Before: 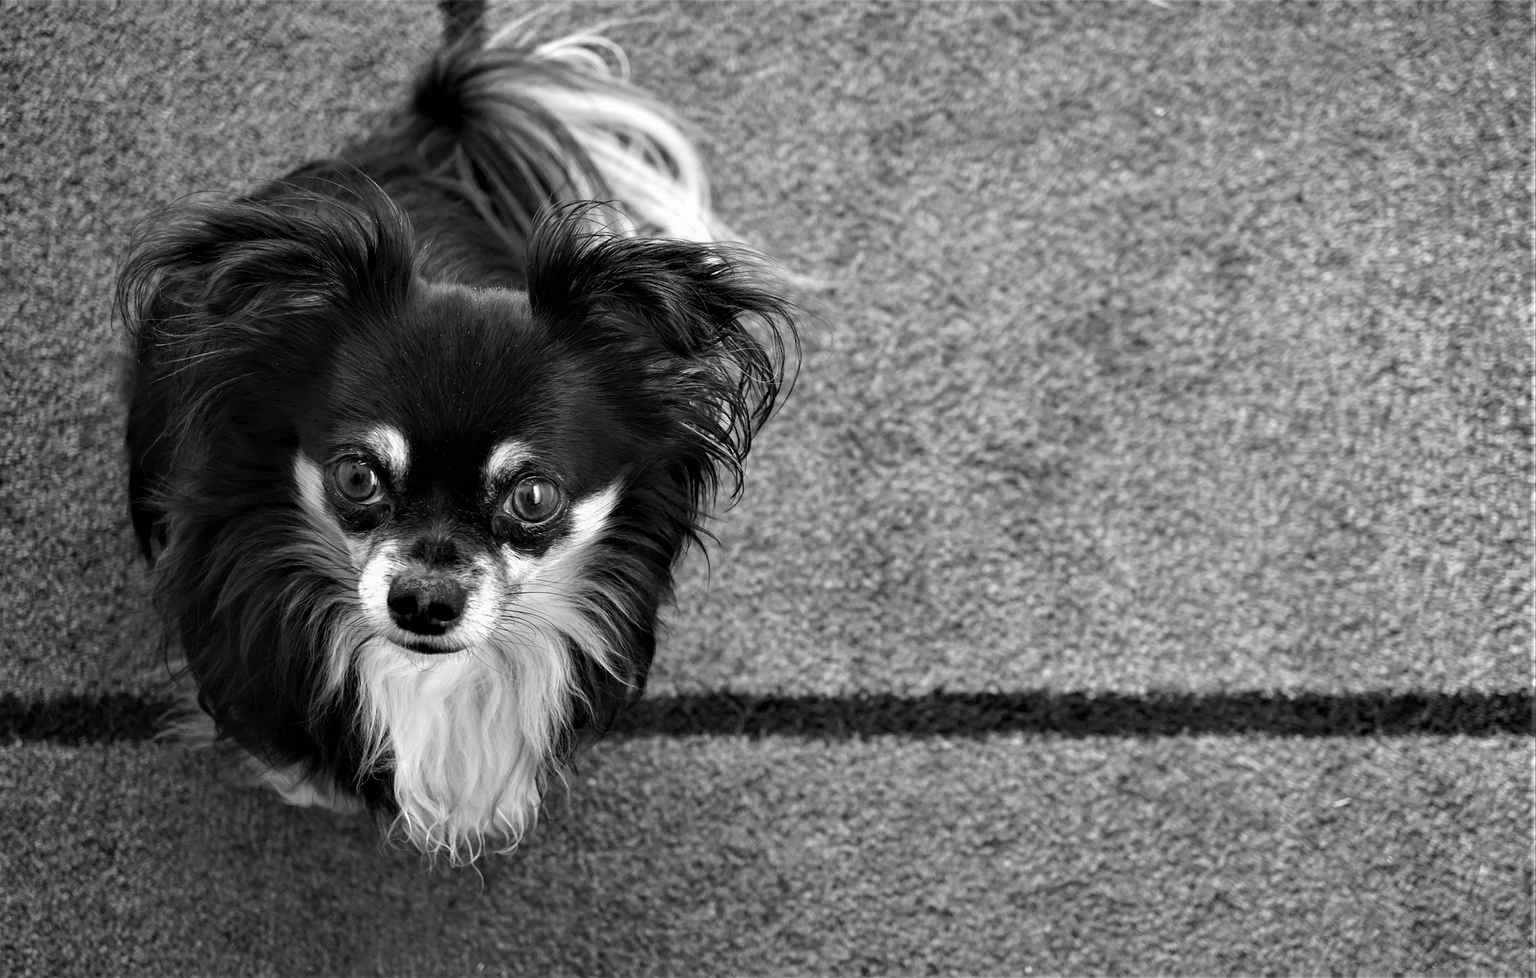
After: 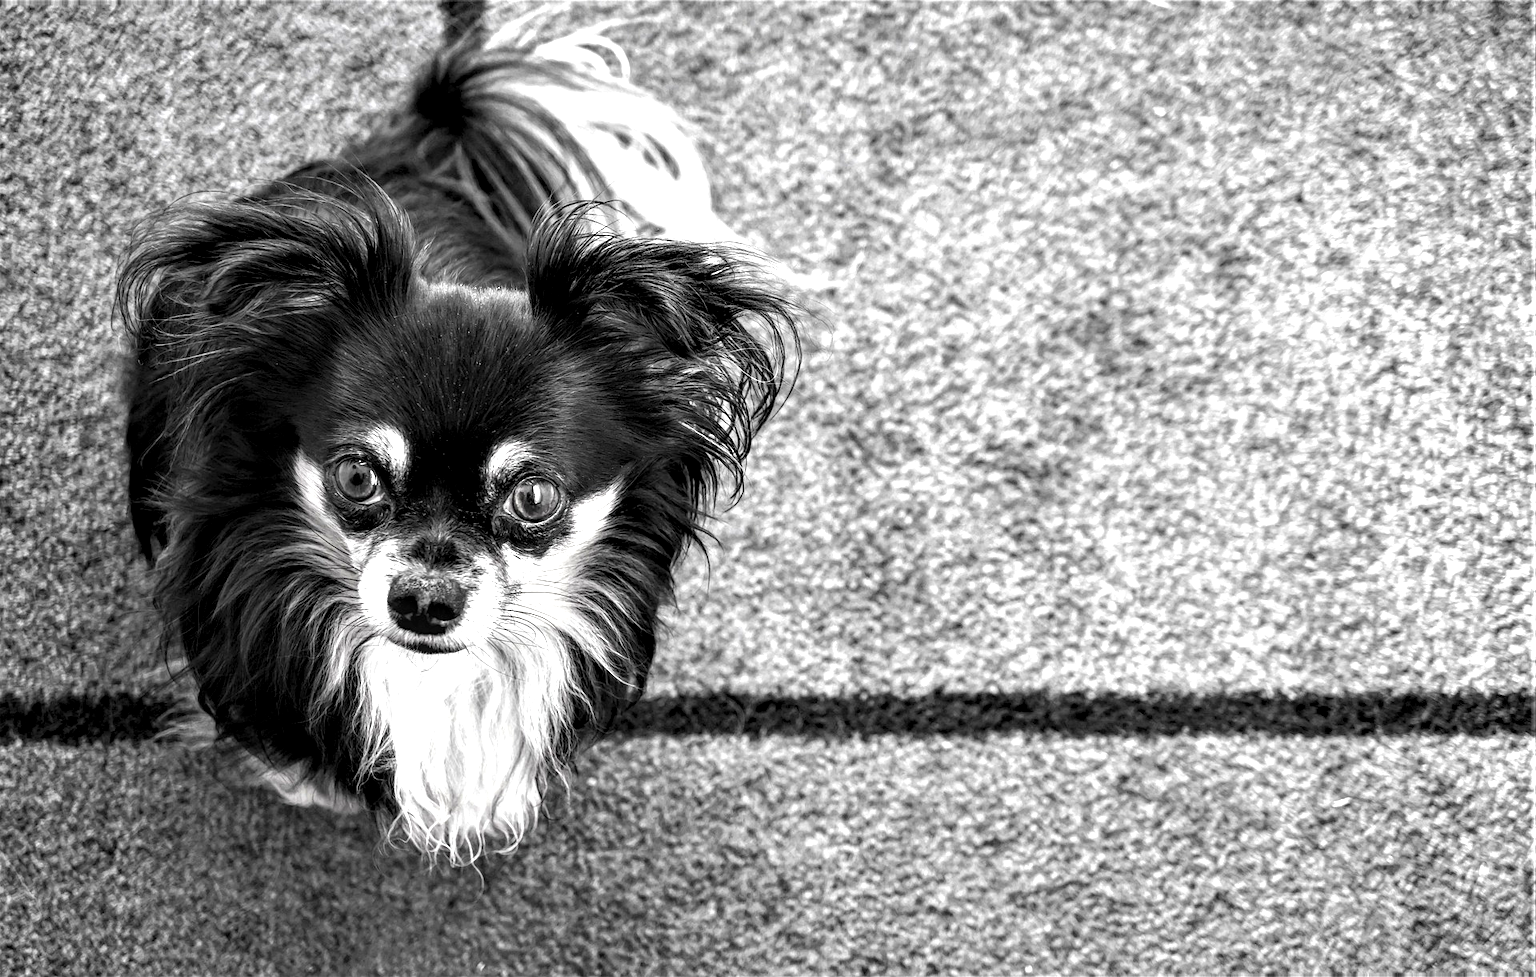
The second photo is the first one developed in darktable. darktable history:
base curve: curves: ch0 [(0, 0) (0.297, 0.298) (1, 1)], preserve colors none
local contrast: detail 150%
exposure: black level correction 0, exposure 1.096 EV, compensate highlight preservation false
